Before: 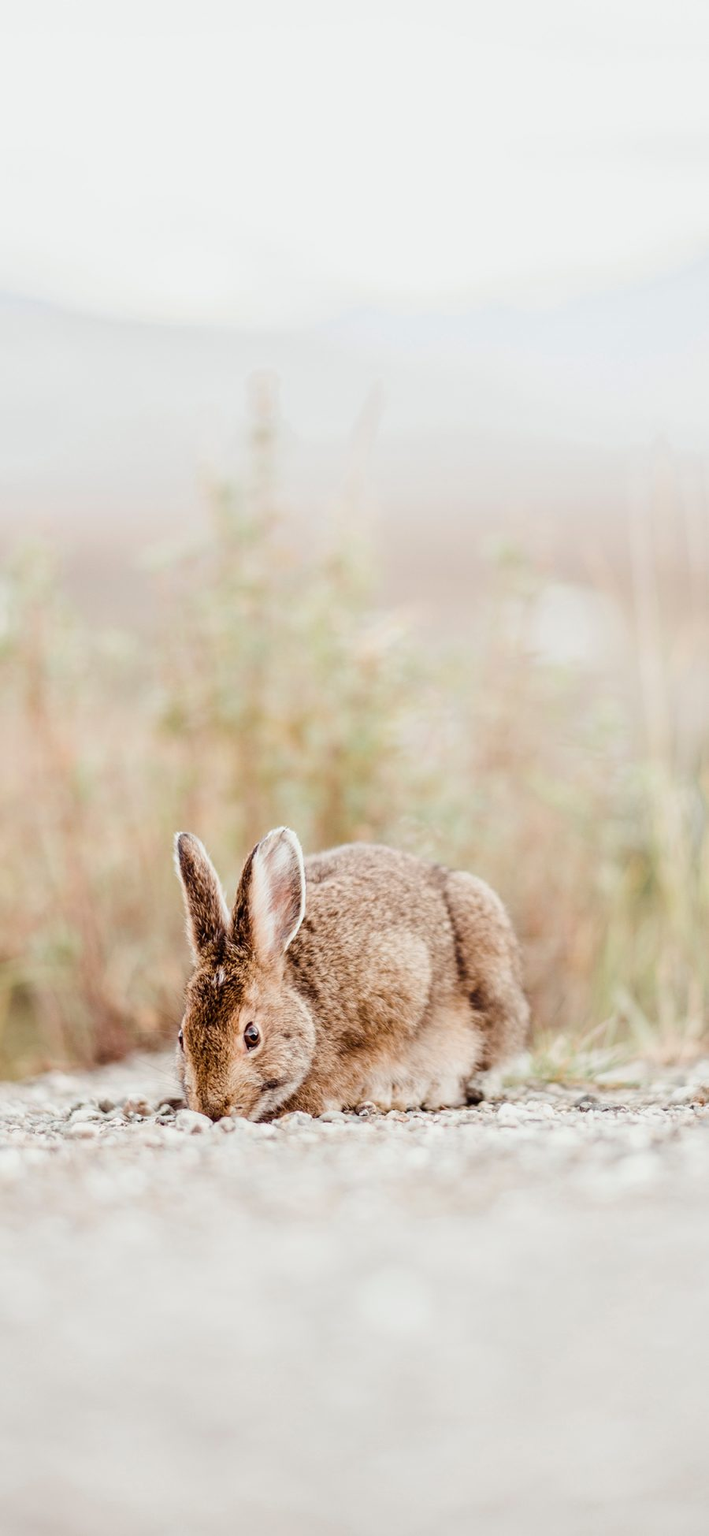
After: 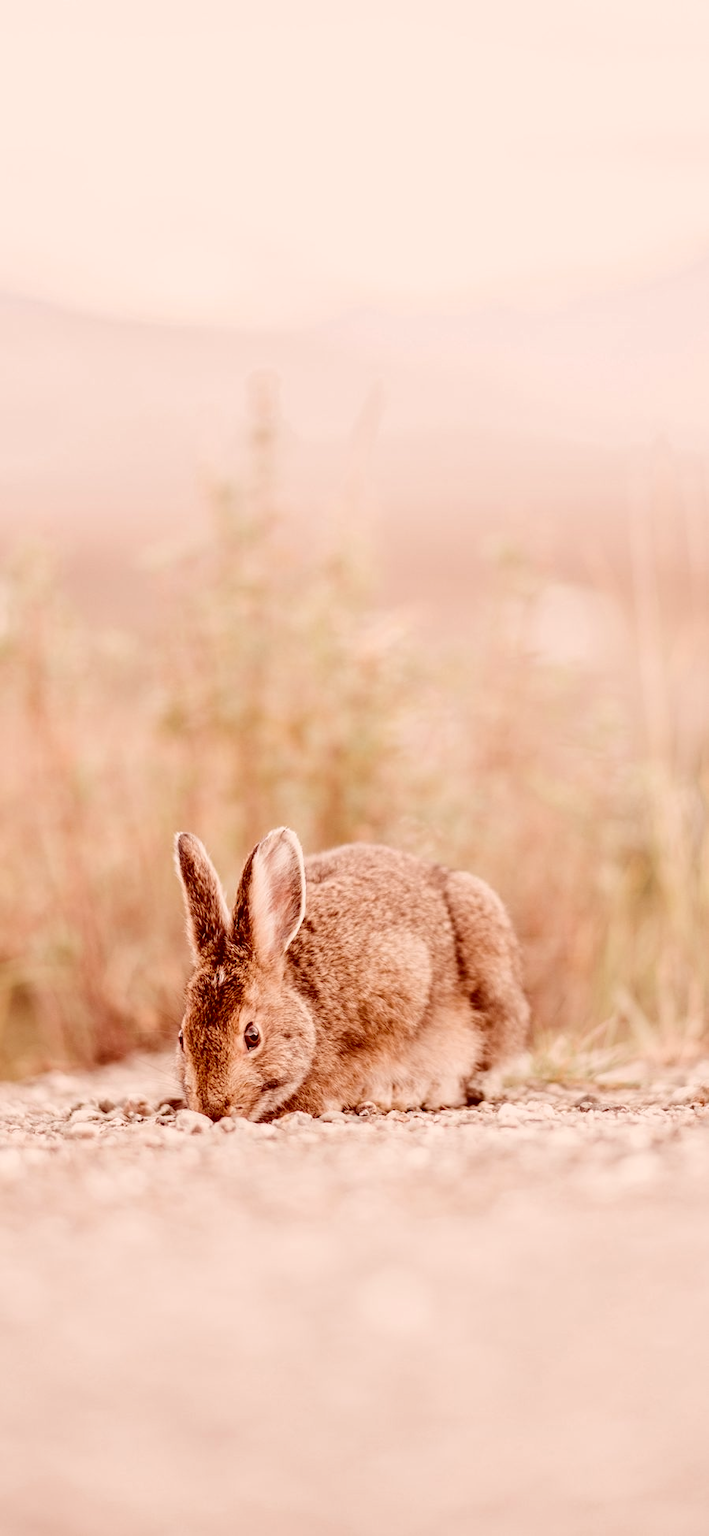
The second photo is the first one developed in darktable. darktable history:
color correction: highlights a* 9.18, highlights b* 8.95, shadows a* 39.6, shadows b* 39.28, saturation 0.798
